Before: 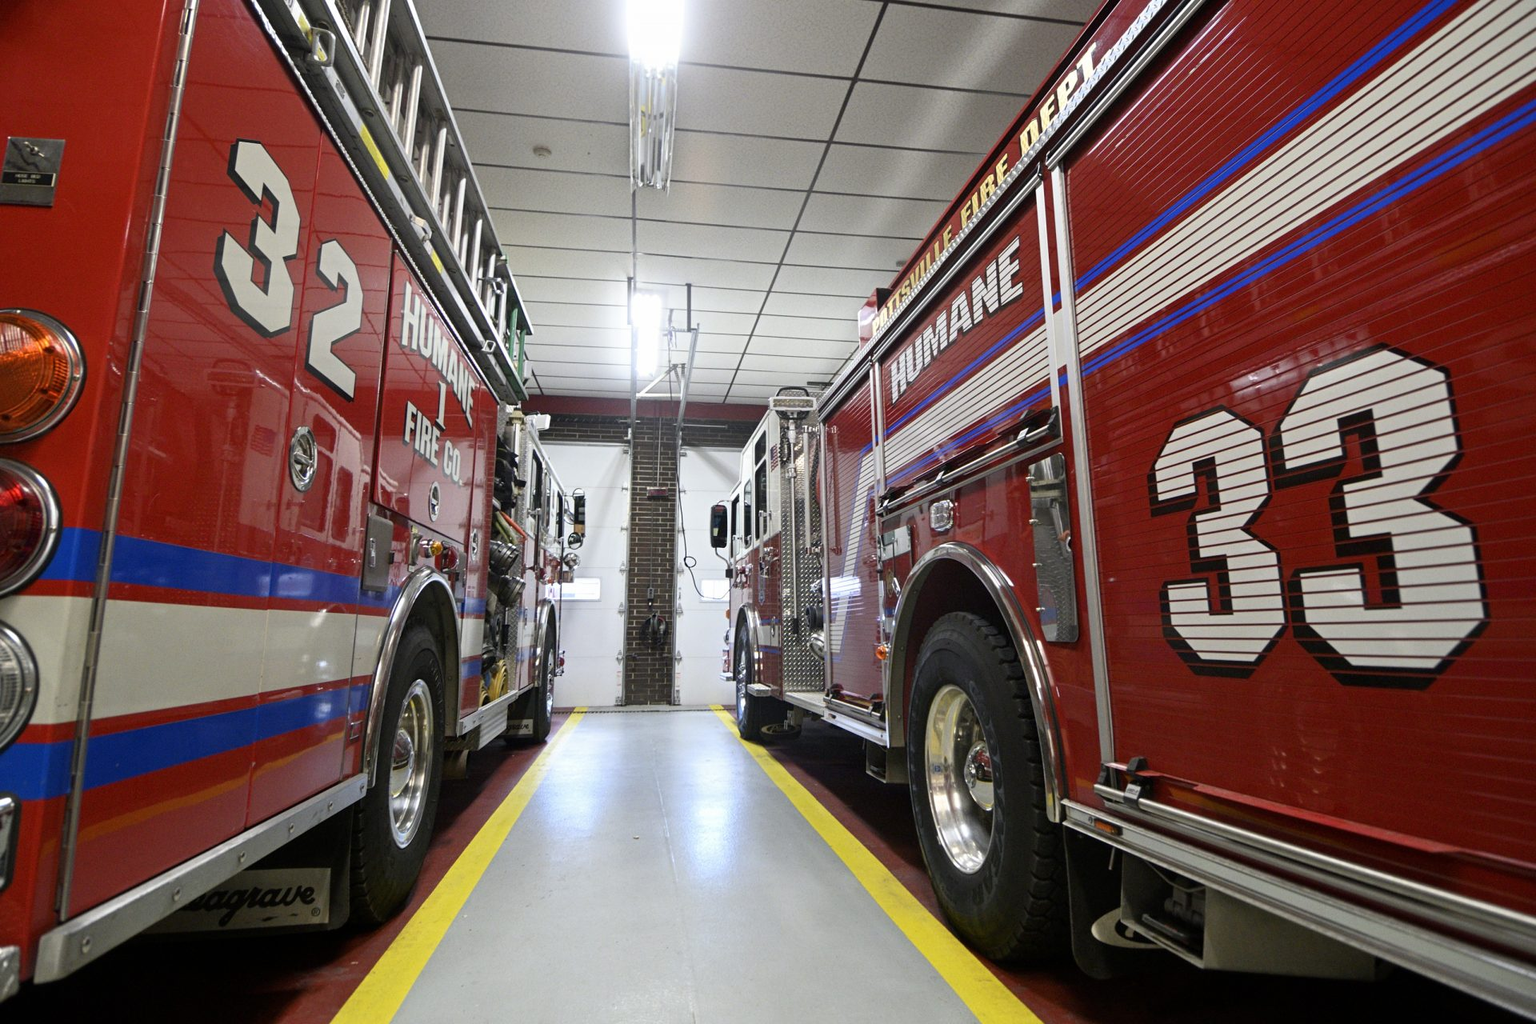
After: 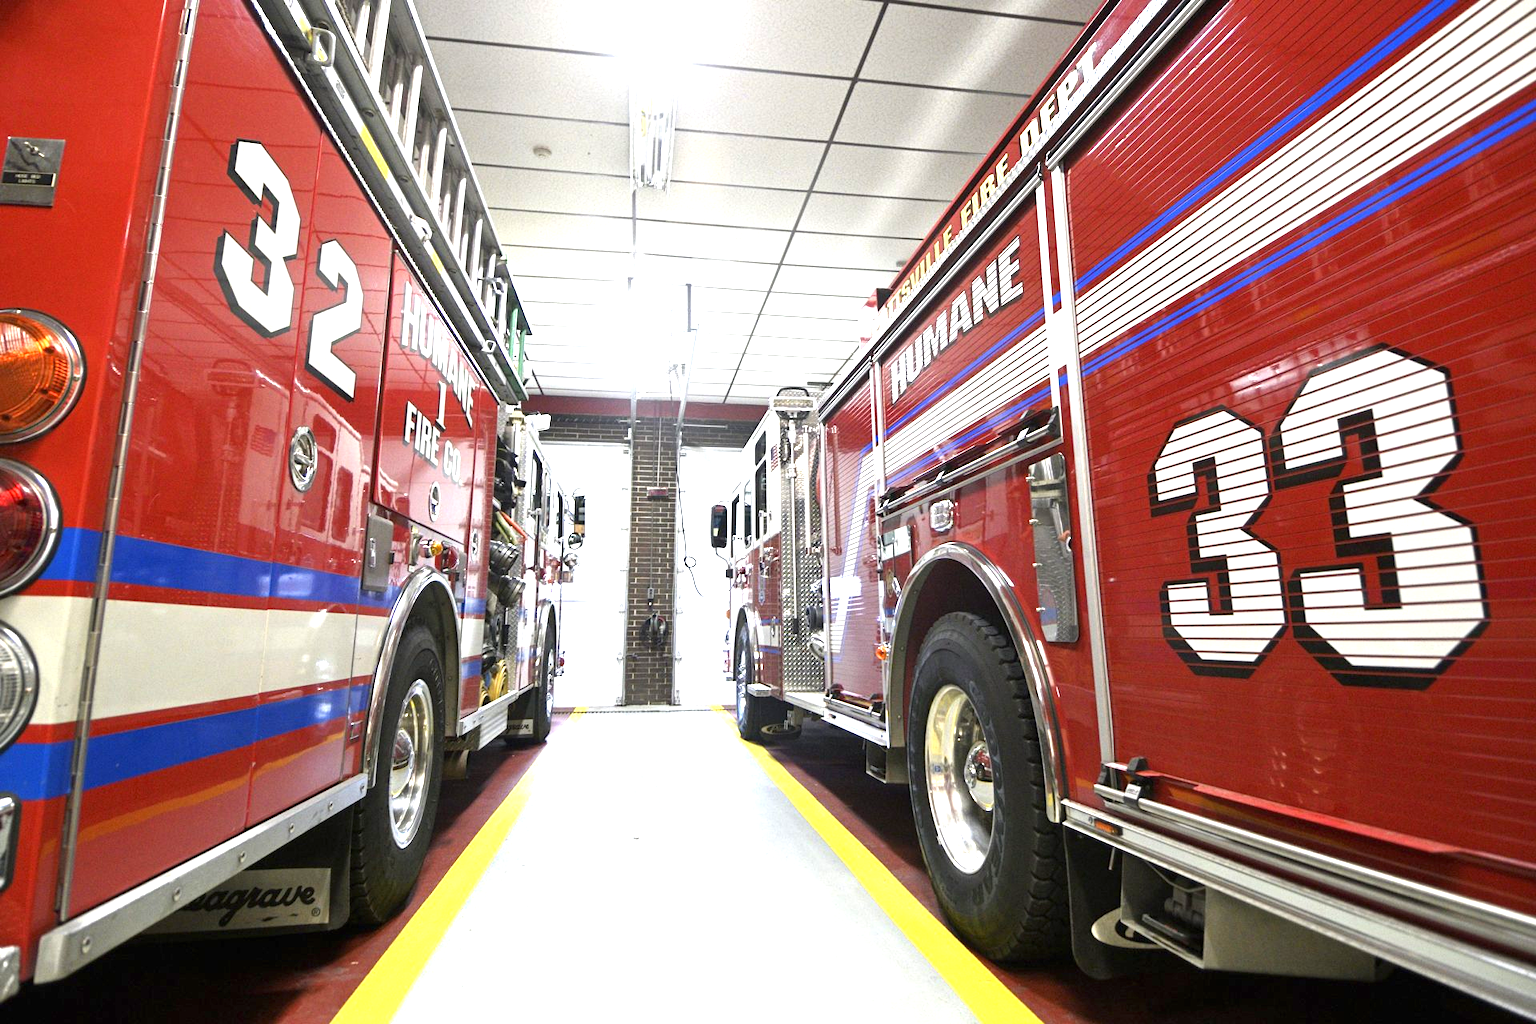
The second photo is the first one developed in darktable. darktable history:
exposure: black level correction 0, exposure 1.389 EV, compensate highlight preservation false
